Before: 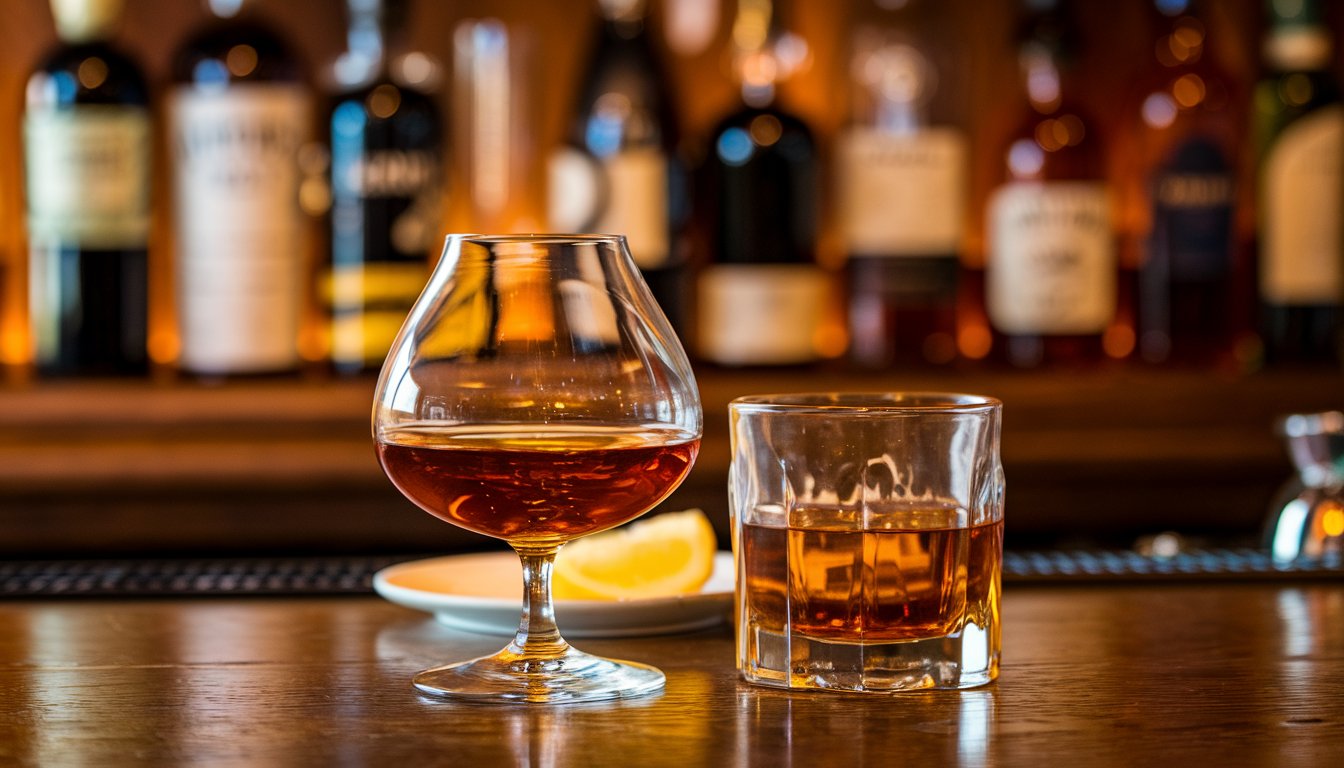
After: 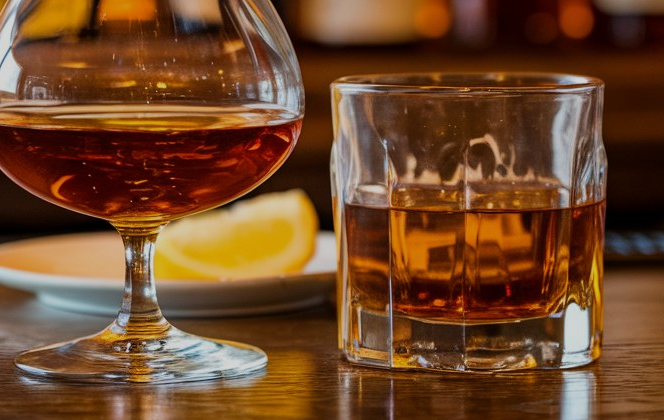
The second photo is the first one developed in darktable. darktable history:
exposure: exposure -0.582 EV, compensate highlight preservation false
crop: left 29.672%, top 41.786%, right 20.851%, bottom 3.487%
